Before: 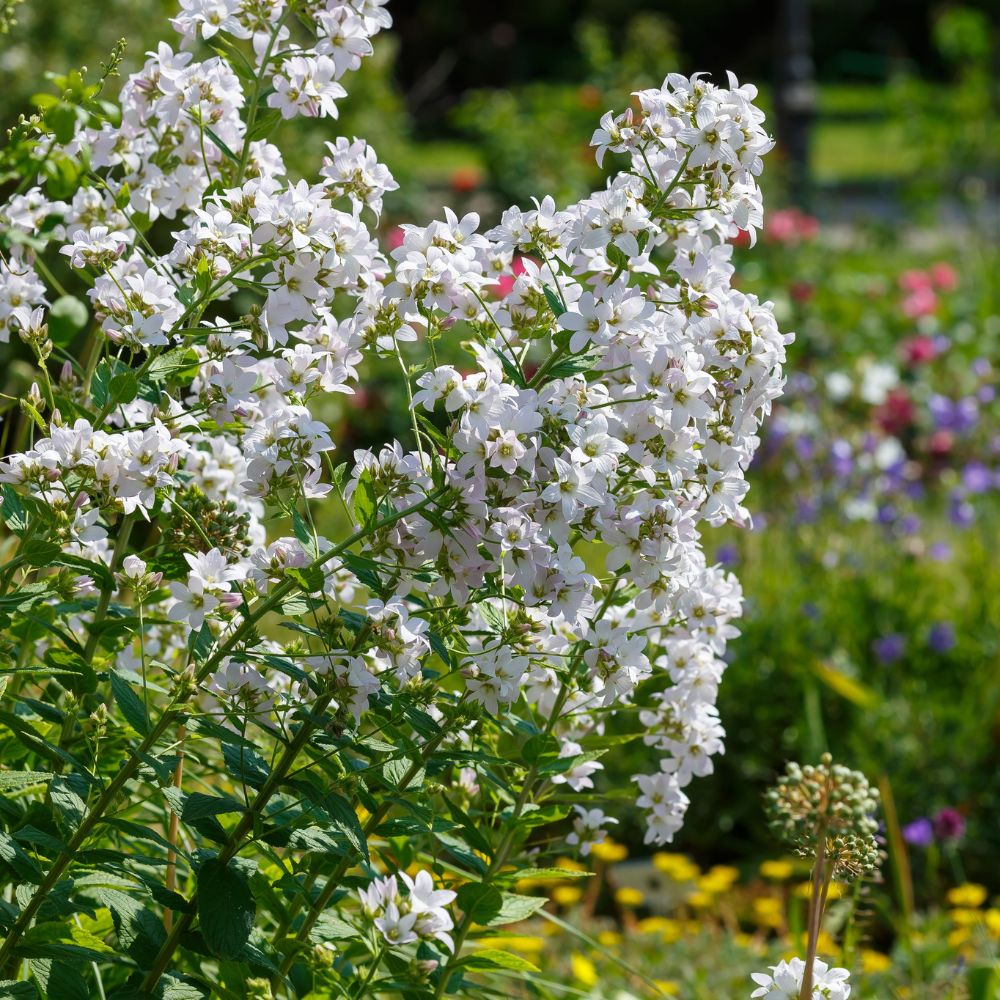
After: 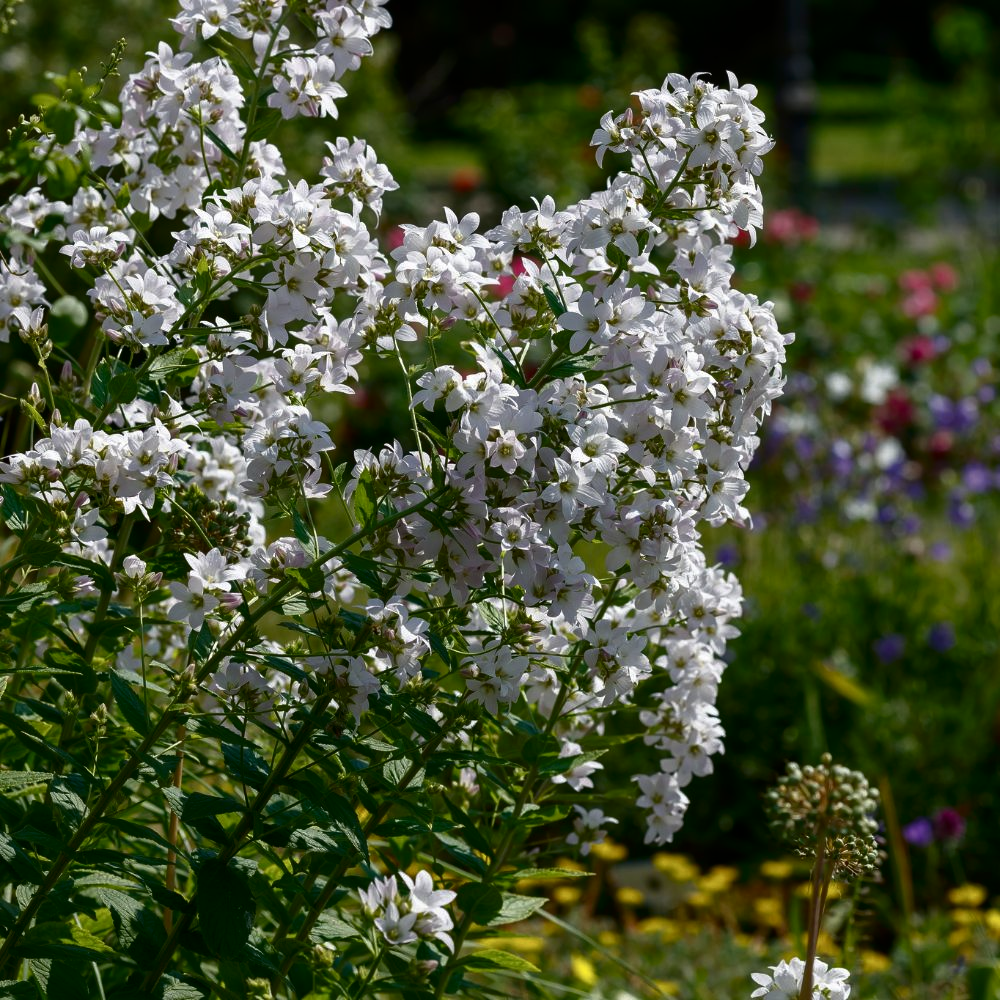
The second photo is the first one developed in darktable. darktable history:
contrast brightness saturation: contrast 0.28
base curve: curves: ch0 [(0, 0) (0.841, 0.609) (1, 1)]
